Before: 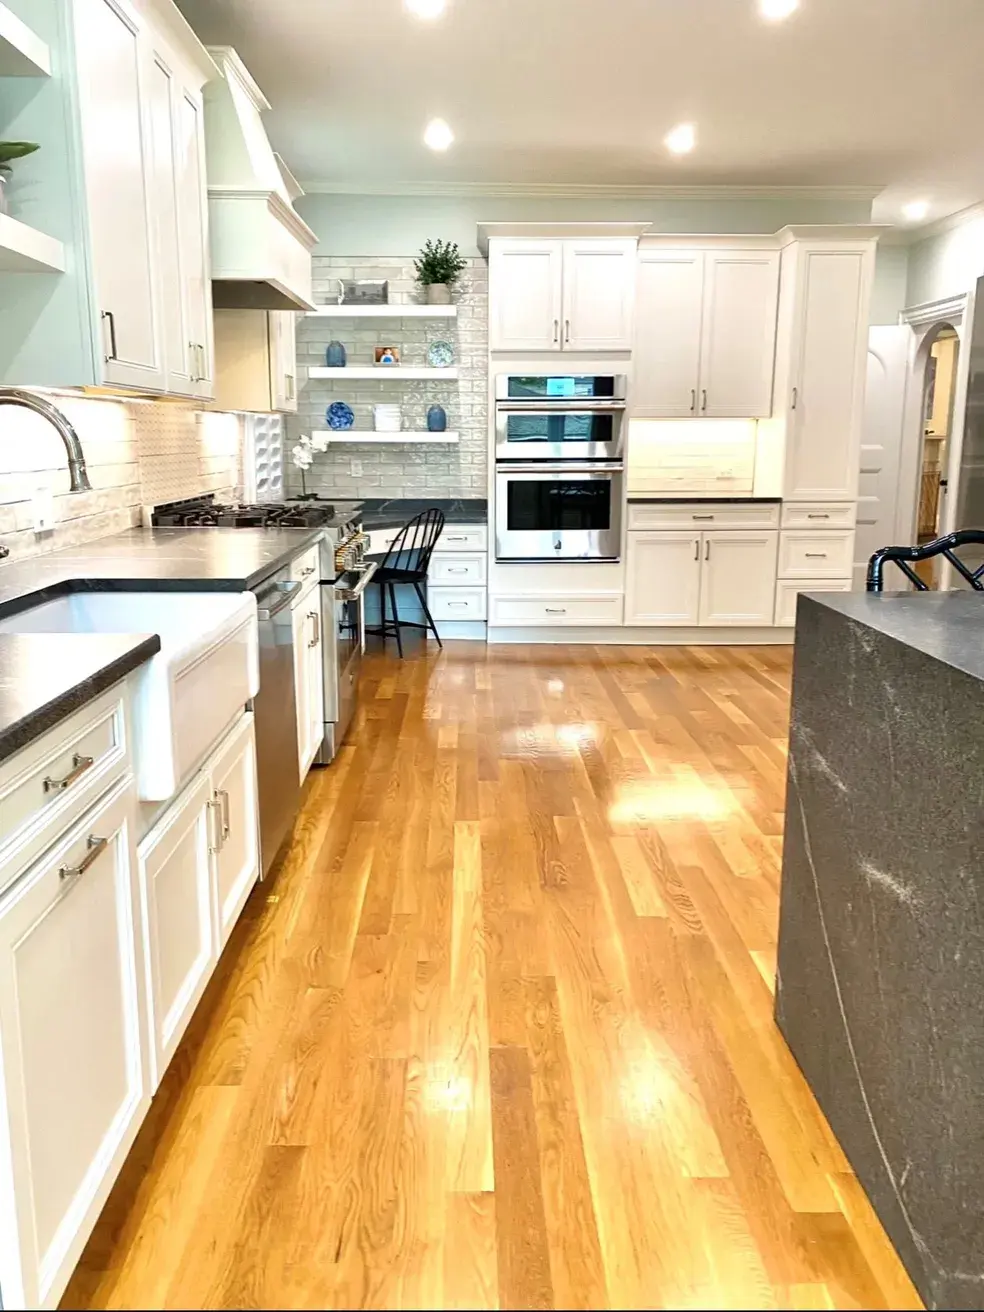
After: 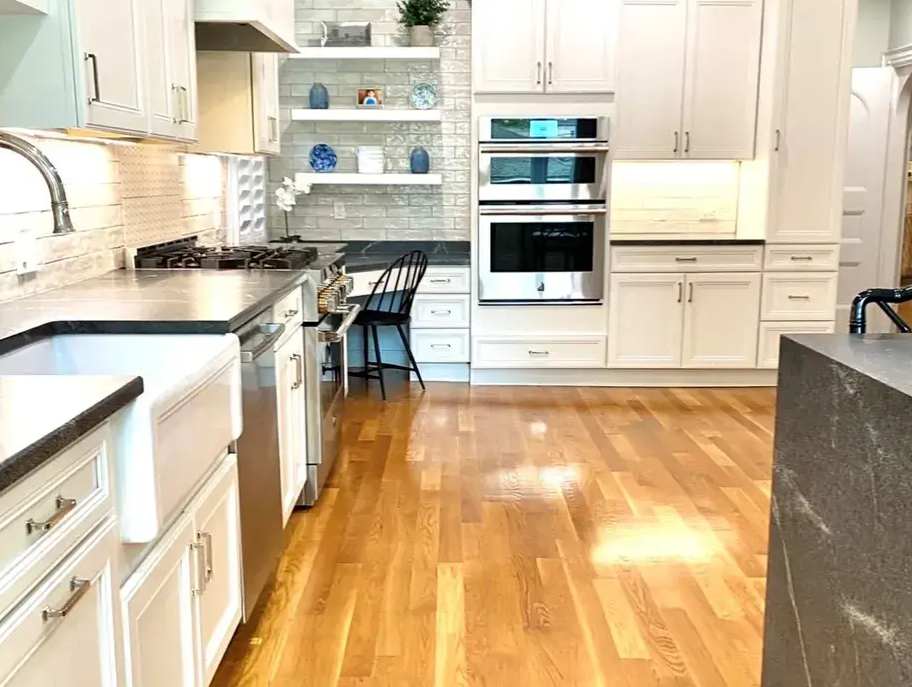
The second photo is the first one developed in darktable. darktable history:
crop: left 1.771%, top 19.732%, right 5.496%, bottom 27.88%
